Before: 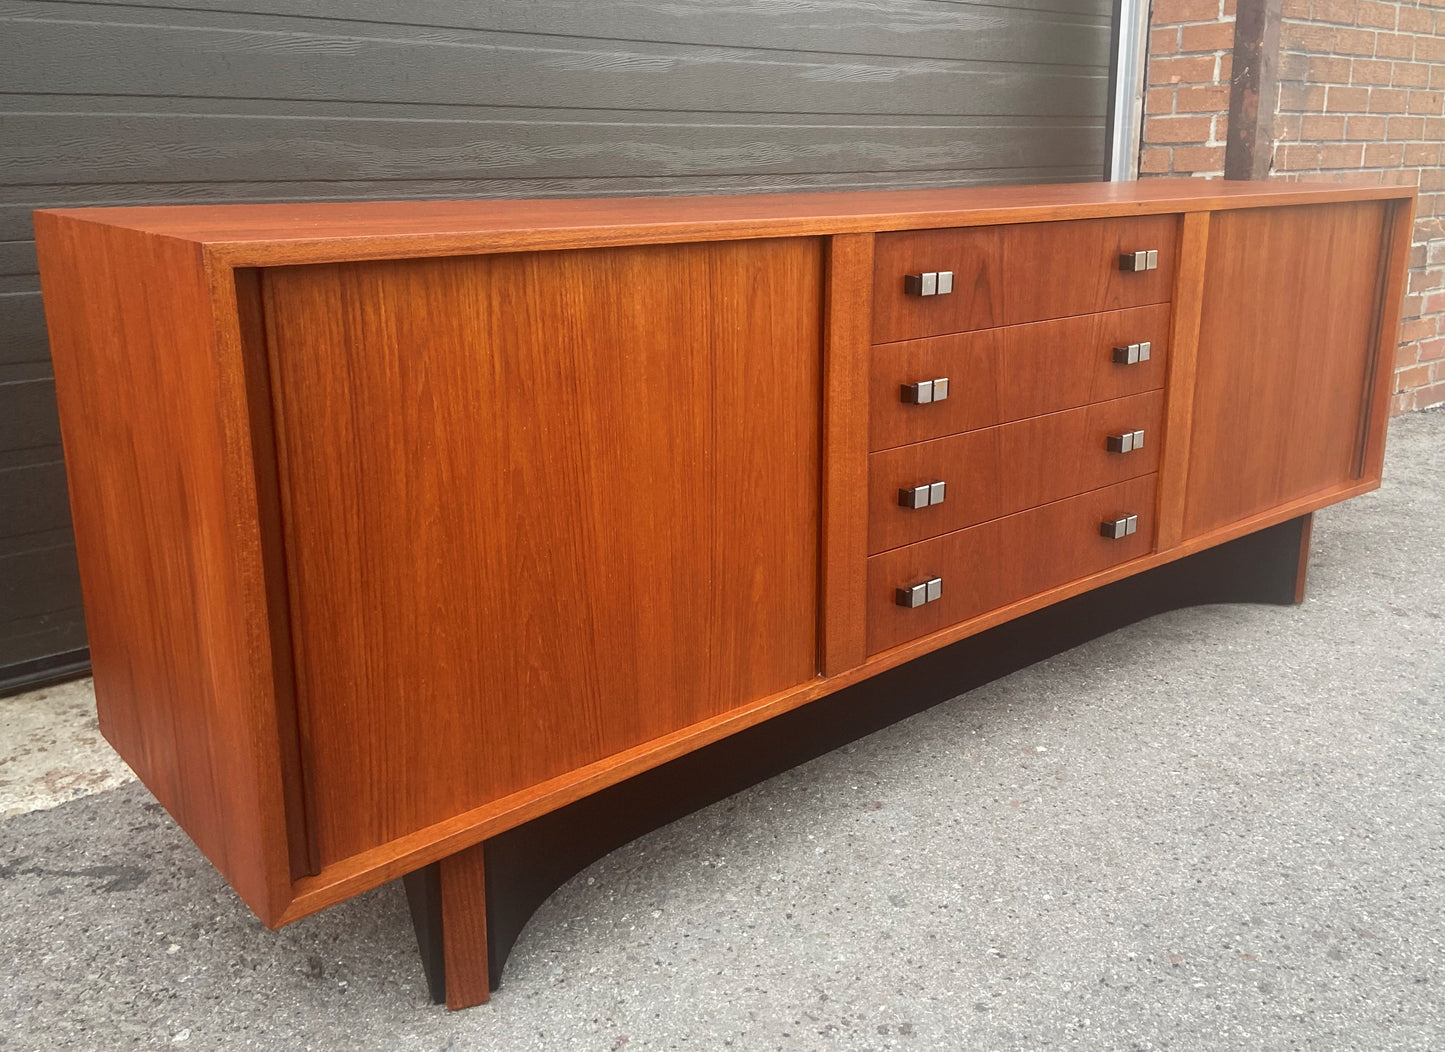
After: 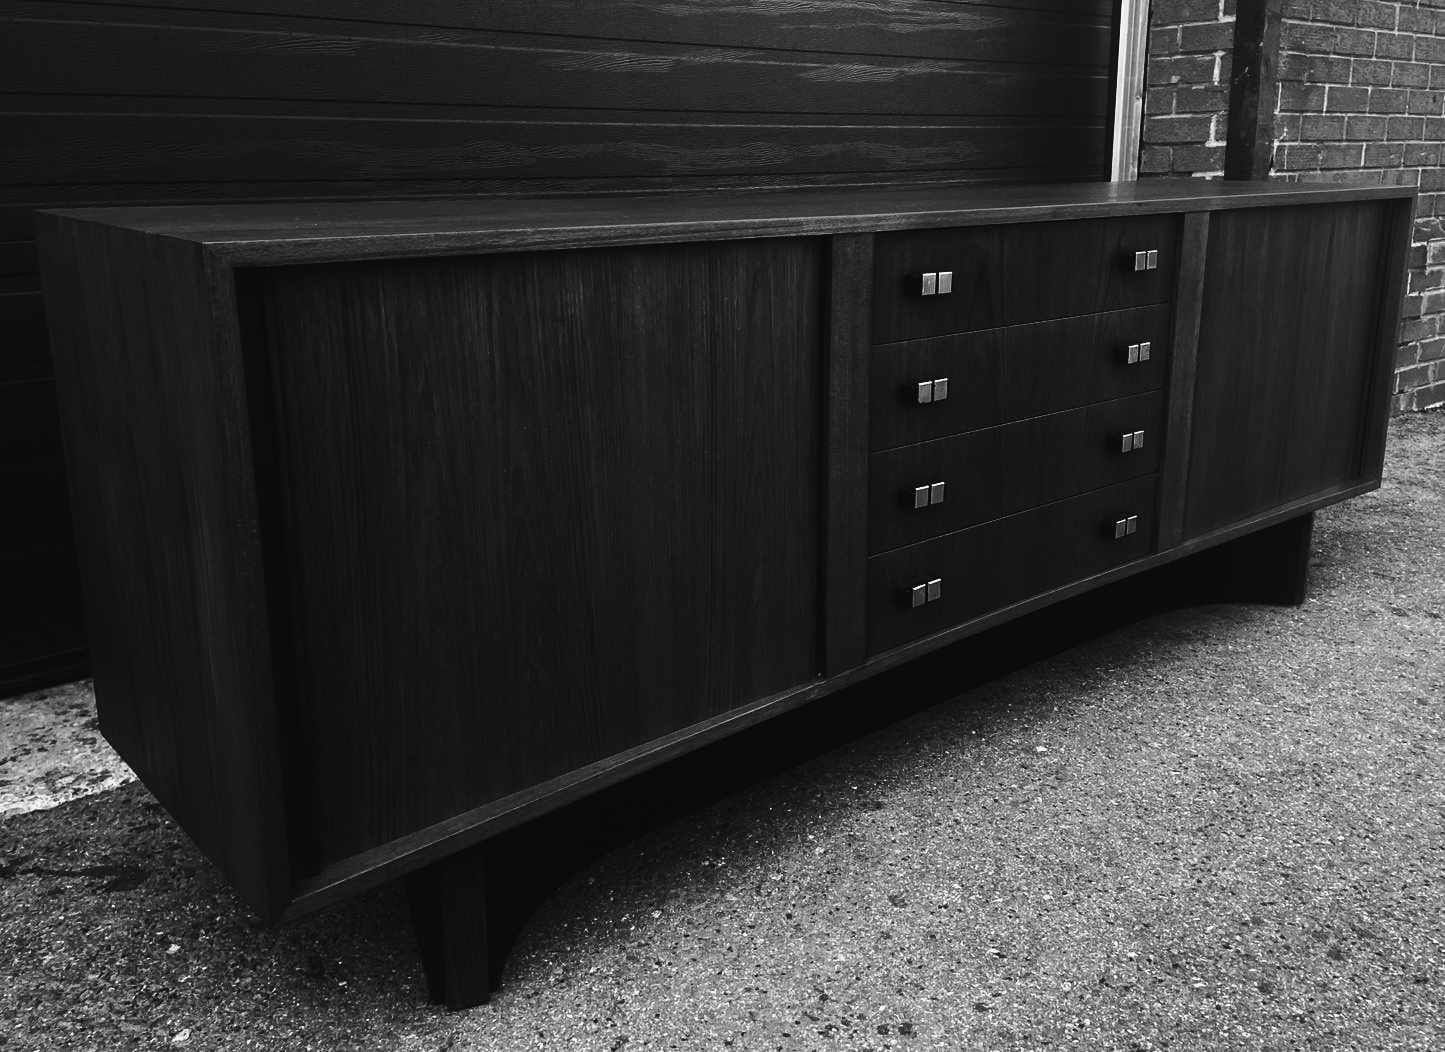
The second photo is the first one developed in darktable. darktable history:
tone curve: curves: ch0 [(0, 0.028) (0.037, 0.05) (0.123, 0.114) (0.19, 0.176) (0.269, 0.27) (0.48, 0.57) (0.595, 0.695) (0.718, 0.823) (0.855, 0.913) (1, 0.982)]; ch1 [(0, 0) (0.243, 0.245) (0.422, 0.415) (0.493, 0.495) (0.508, 0.506) (0.536, 0.538) (0.569, 0.58) (0.611, 0.644) (0.769, 0.807) (1, 1)]; ch2 [(0, 0) (0.249, 0.216) (0.349, 0.321) (0.424, 0.442) (0.476, 0.483) (0.498, 0.499) (0.517, 0.519) (0.532, 0.547) (0.569, 0.608) (0.614, 0.661) (0.706, 0.75) (0.808, 0.809) (0.991, 0.968)], color space Lab, independent channels, preserve colors none
contrast brightness saturation: contrast 0.02, brightness -1, saturation -1
